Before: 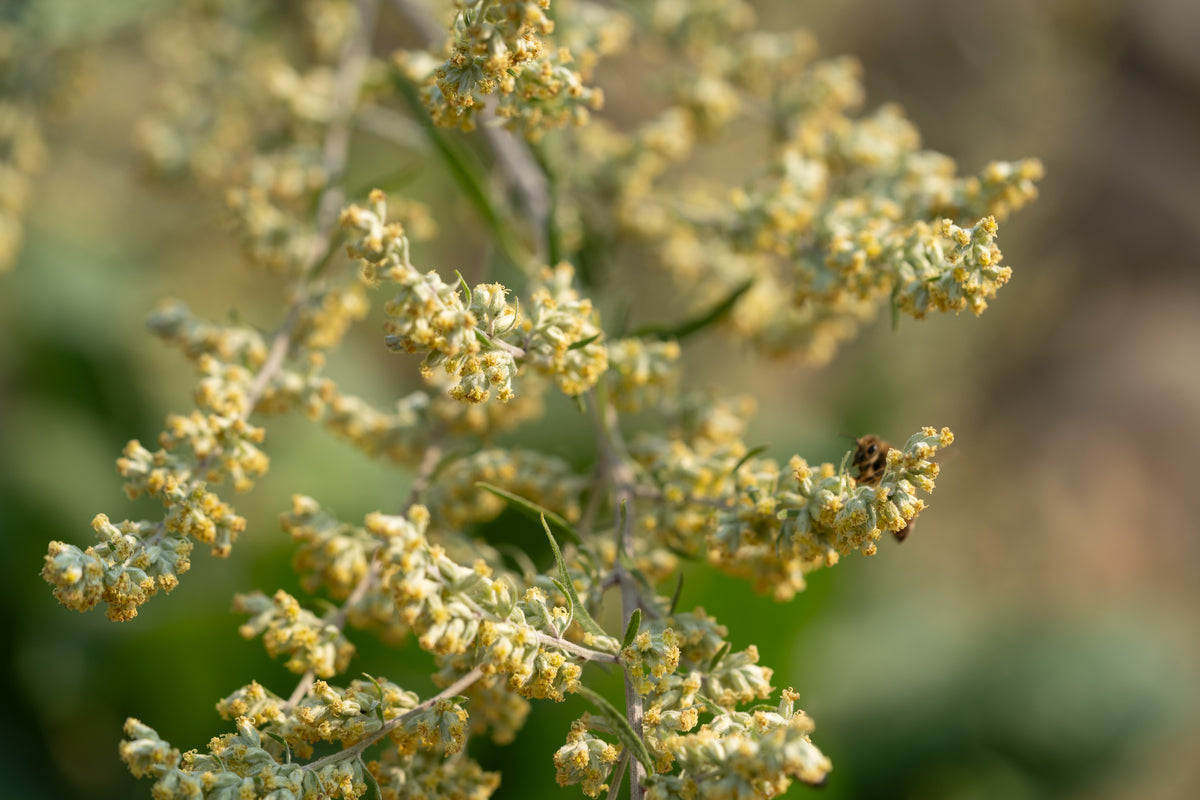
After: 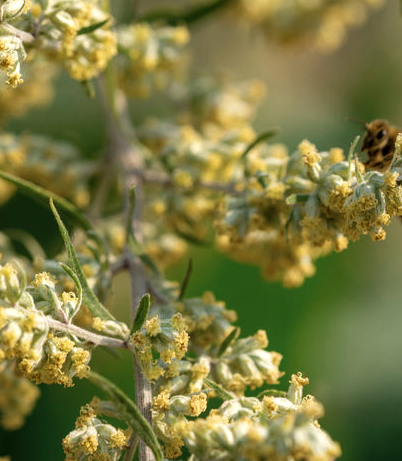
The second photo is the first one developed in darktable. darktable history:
tone equalizer: on, module defaults
local contrast: on, module defaults
color zones: curves: ch0 [(0, 0.5) (0.125, 0.4) (0.25, 0.5) (0.375, 0.4) (0.5, 0.4) (0.625, 0.35) (0.75, 0.35) (0.875, 0.5)]; ch1 [(0, 0.35) (0.125, 0.45) (0.25, 0.35) (0.375, 0.35) (0.5, 0.35) (0.625, 0.35) (0.75, 0.45) (0.875, 0.35)]; ch2 [(0, 0.6) (0.125, 0.5) (0.25, 0.5) (0.375, 0.6) (0.5, 0.6) (0.625, 0.5) (0.75, 0.5) (0.875, 0.5)]
contrast brightness saturation: saturation -0.069
crop: left 40.929%, top 39.464%, right 25.568%, bottom 2.854%
exposure: compensate highlight preservation false
color balance rgb: power › chroma 0.224%, power › hue 62.35°, perceptual saturation grading › global saturation 30.158%, global vibrance 20%
shadows and highlights: shadows 53.17, highlights color adjustment 42.49%, soften with gaussian
